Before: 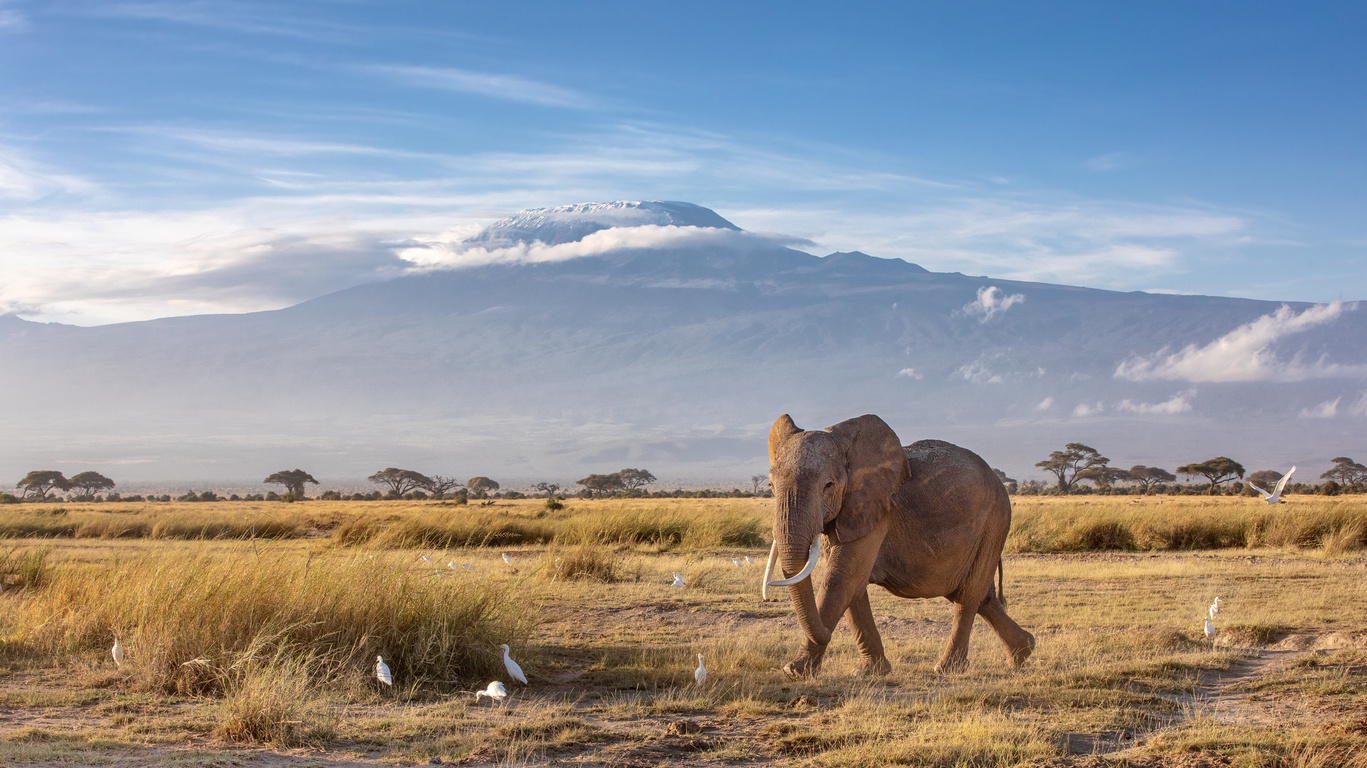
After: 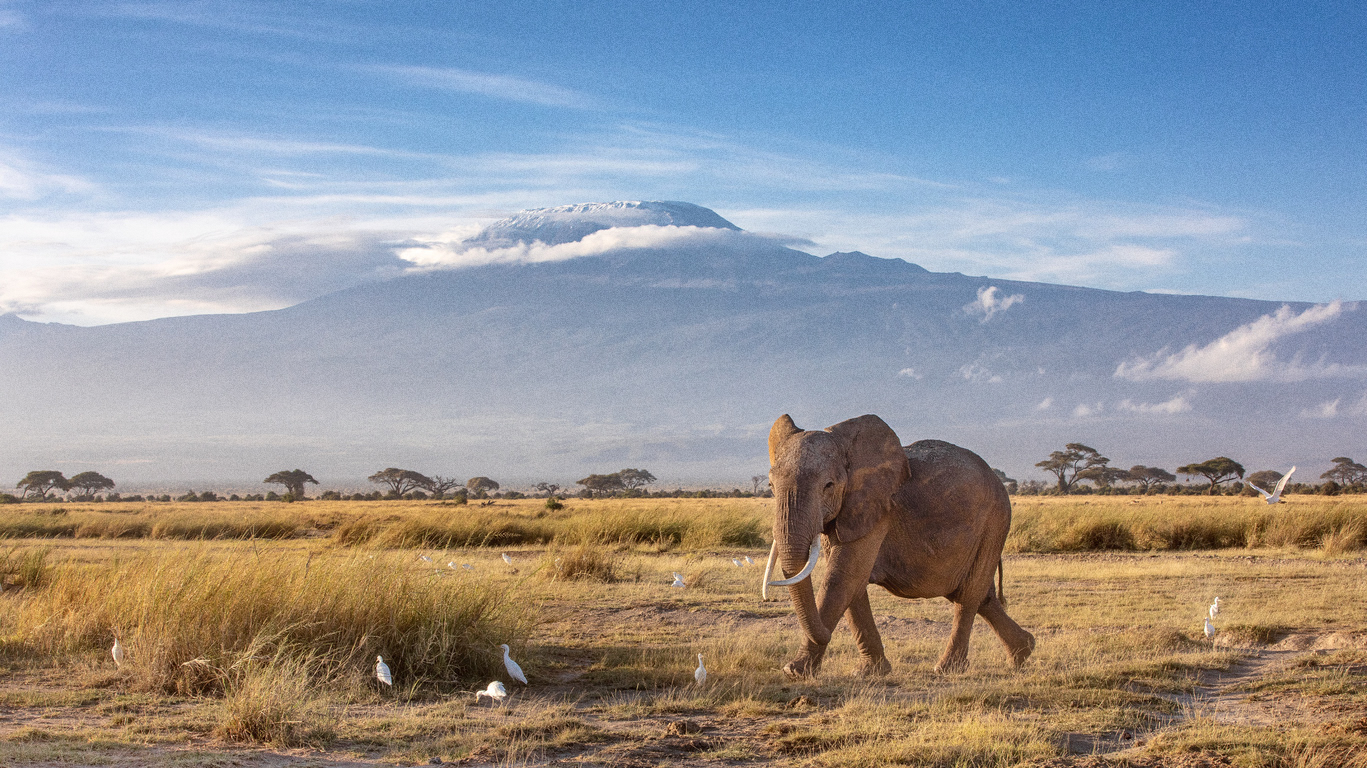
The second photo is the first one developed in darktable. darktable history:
color correction: highlights a* 0.003, highlights b* -0.283
tone equalizer: on, module defaults
grain: coarseness 0.09 ISO
